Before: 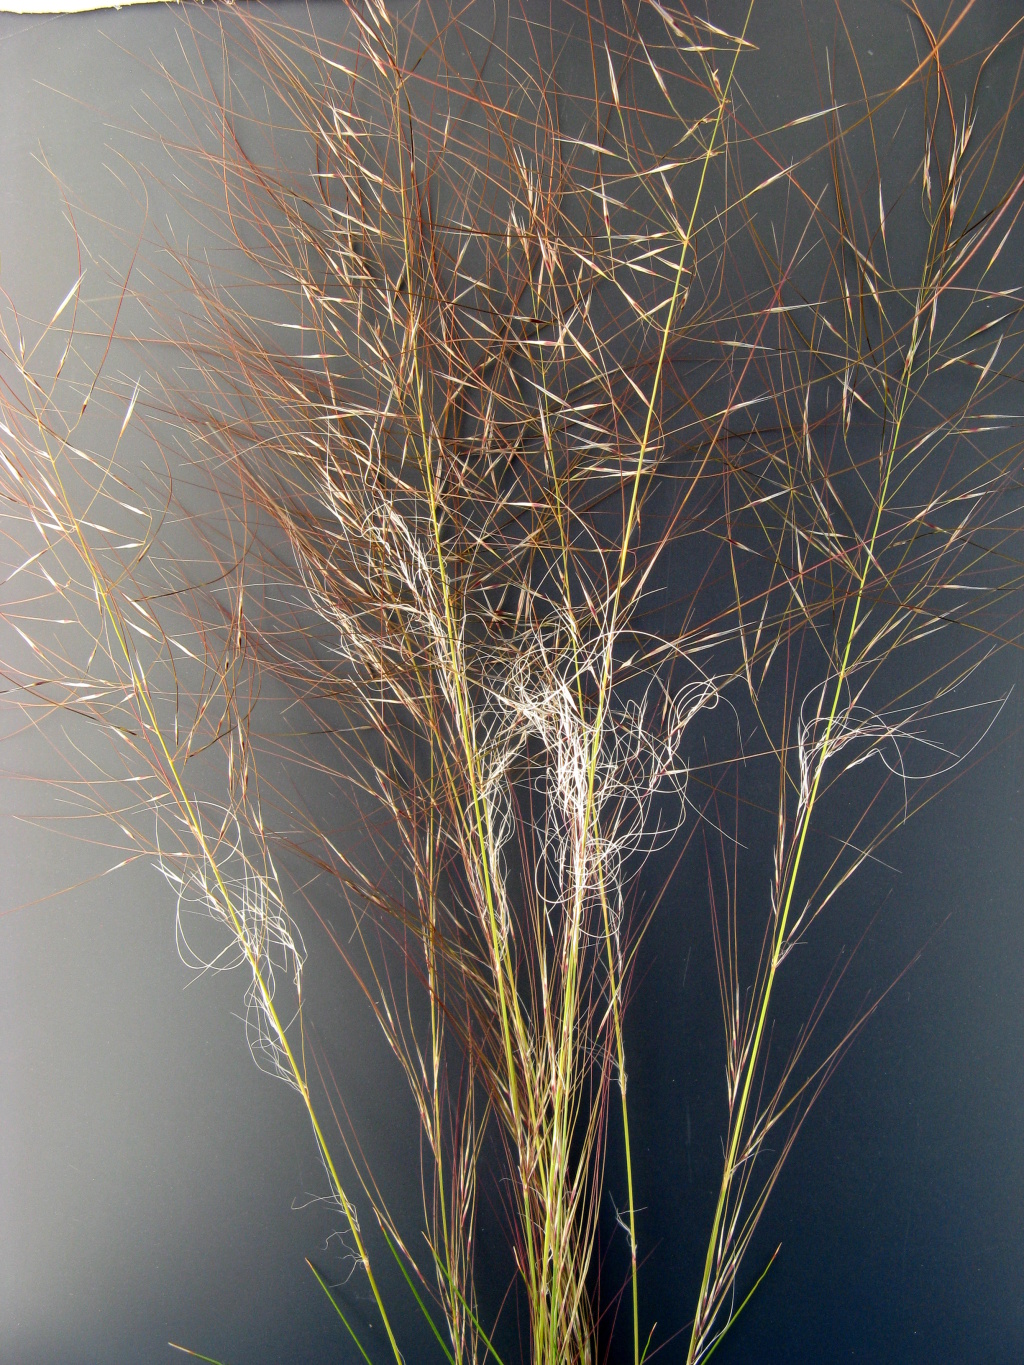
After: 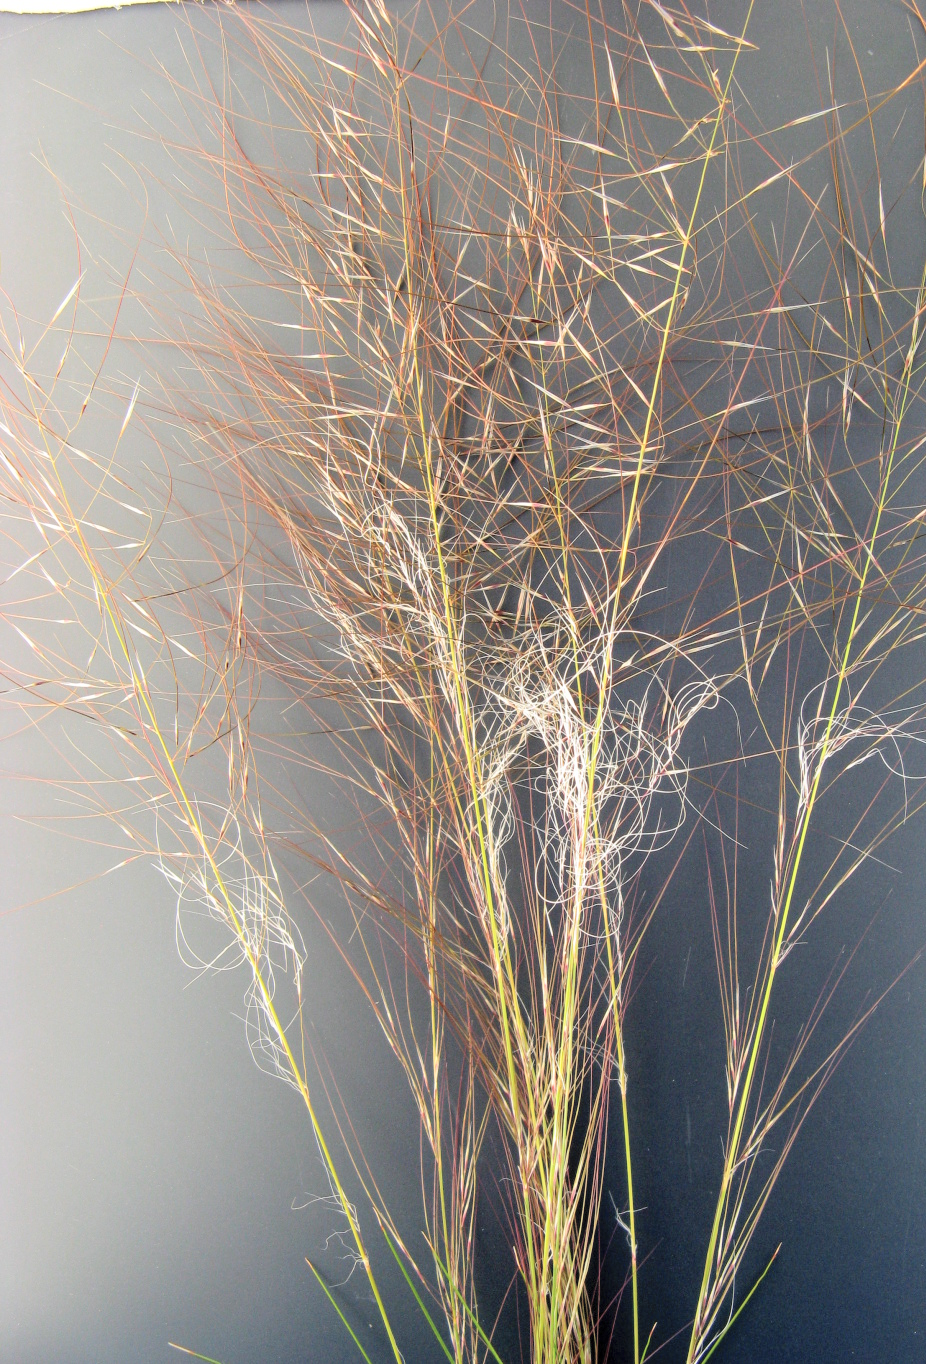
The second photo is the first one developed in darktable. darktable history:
global tonemap: drago (0.7, 100)
crop: right 9.509%, bottom 0.031%
